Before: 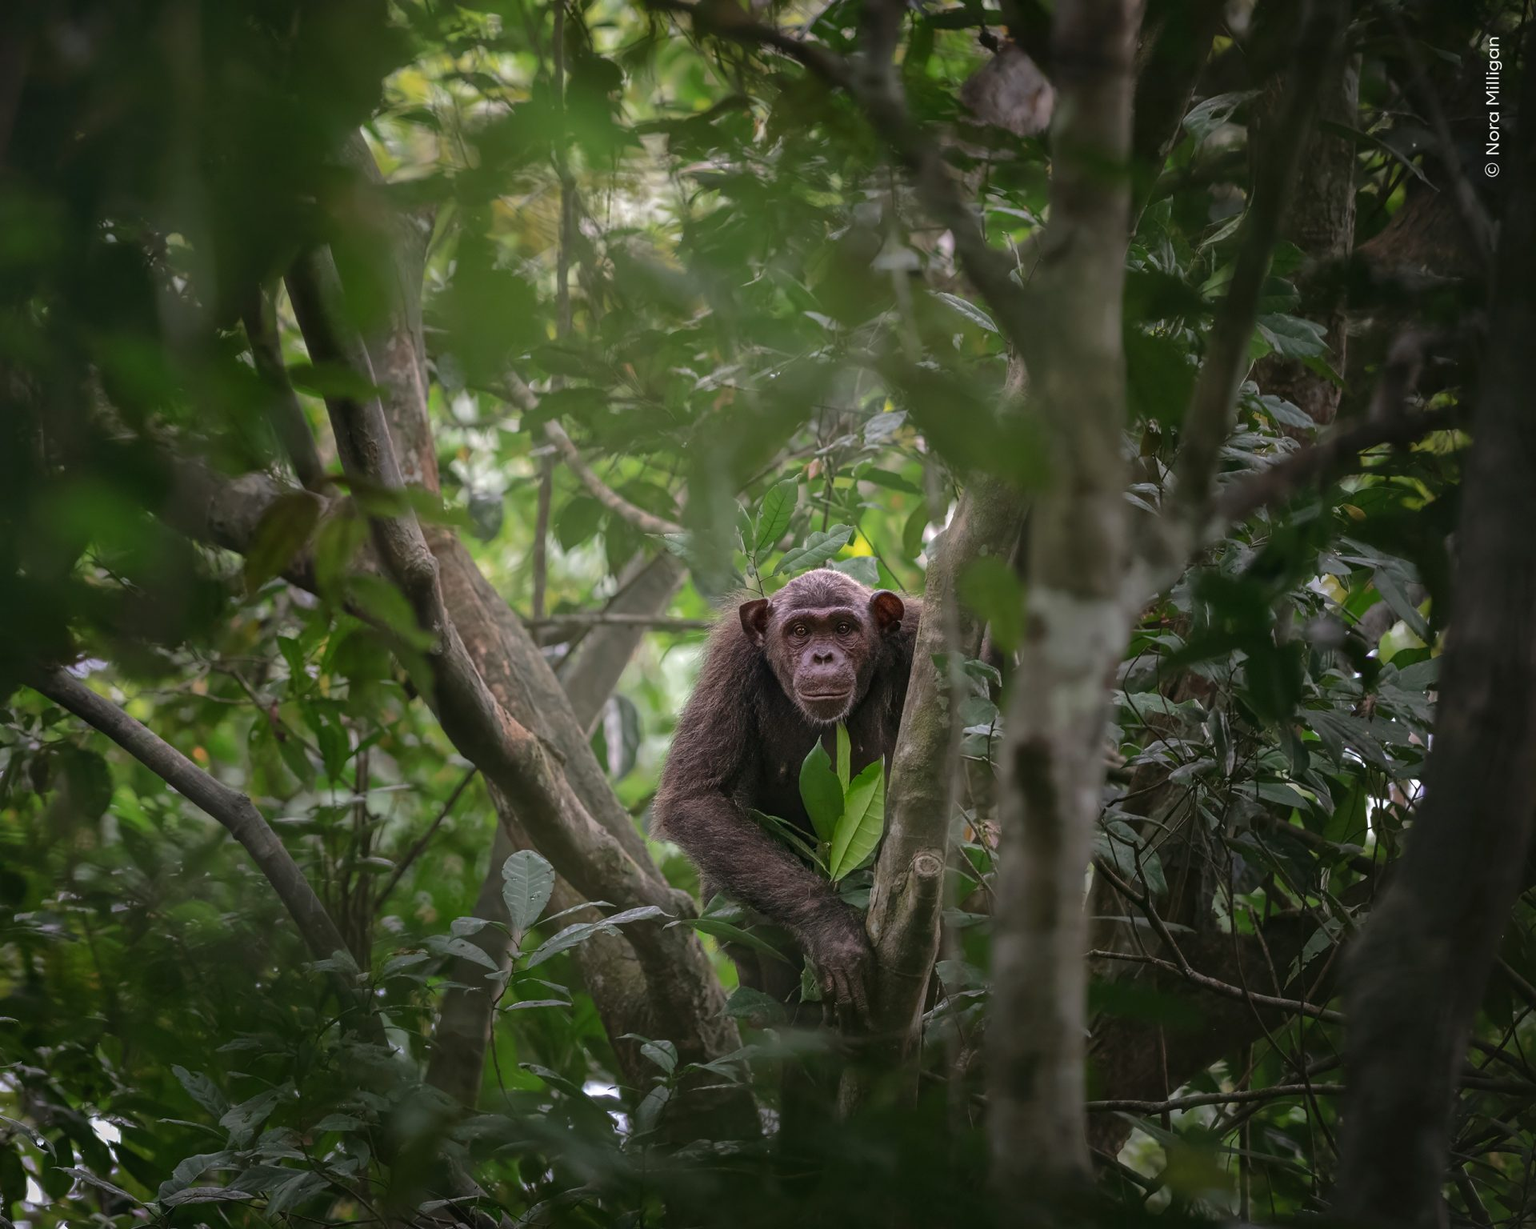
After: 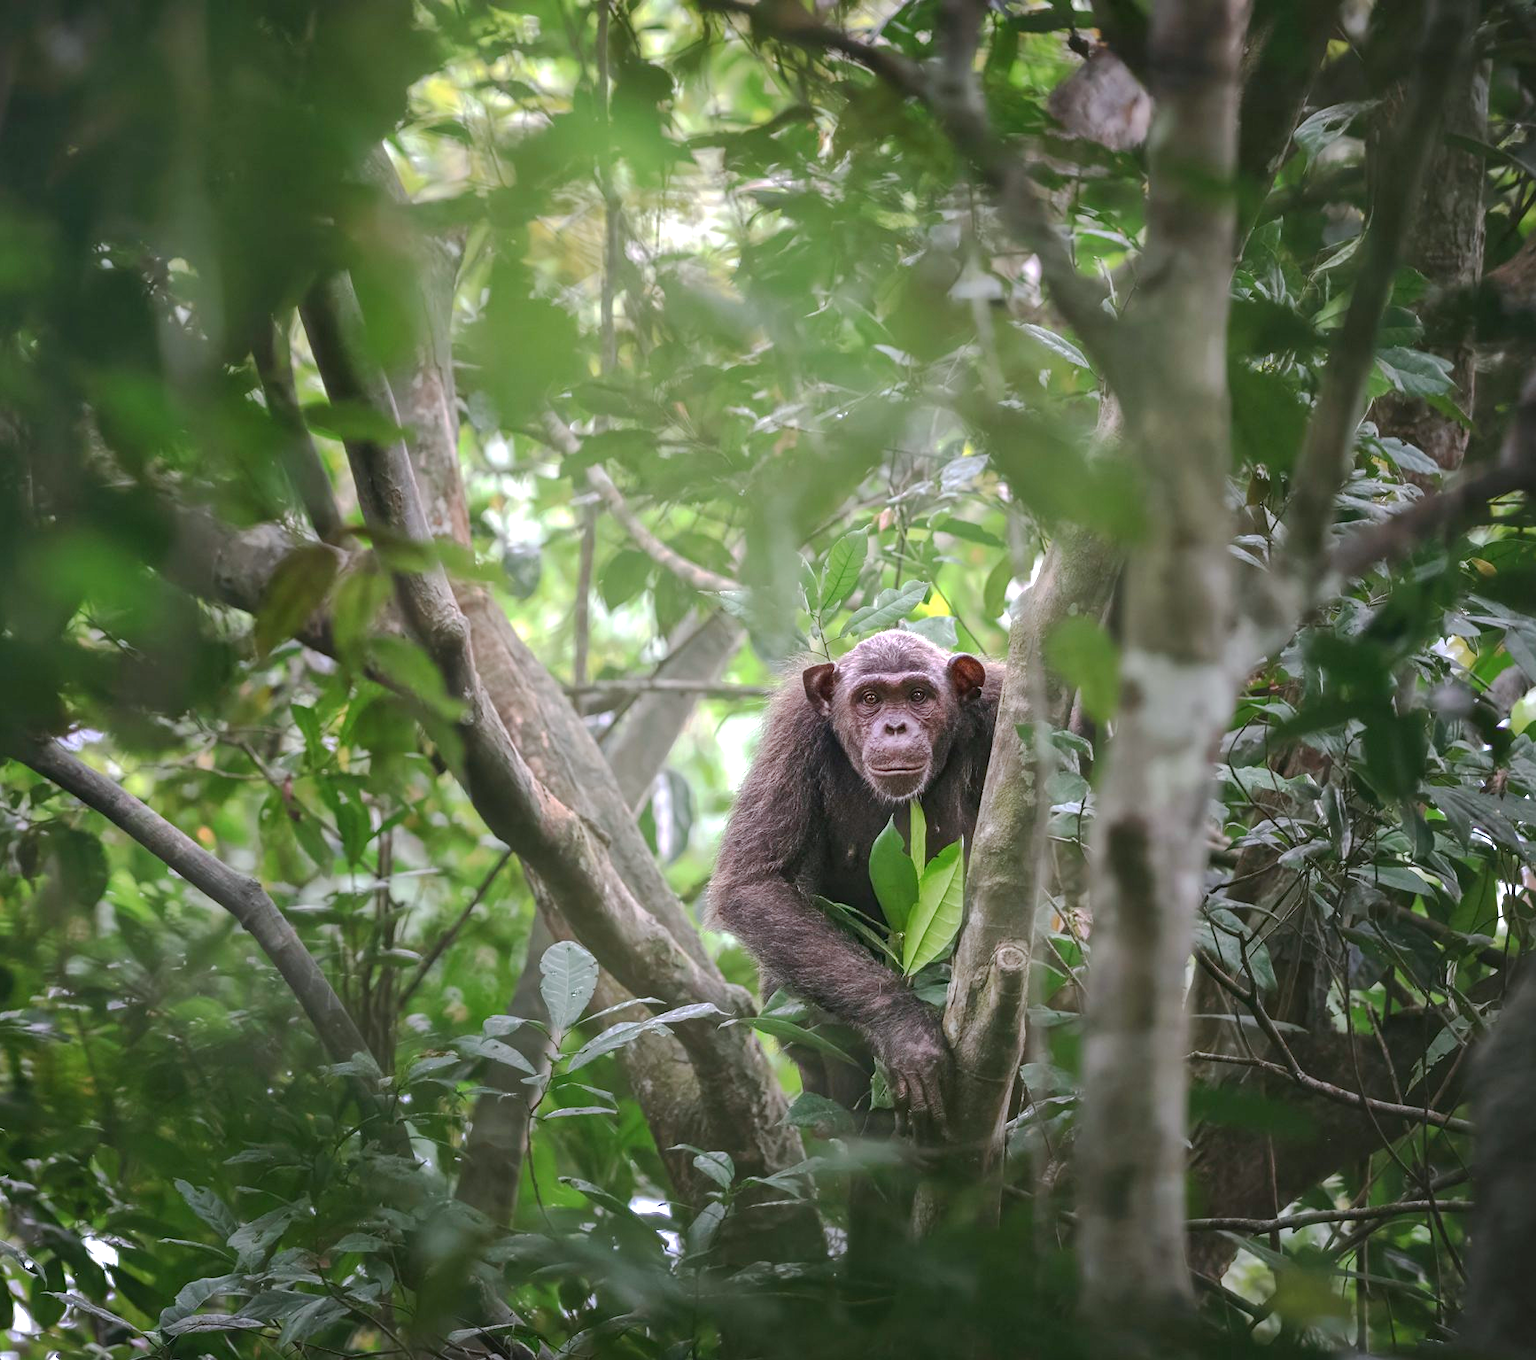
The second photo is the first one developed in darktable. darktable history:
base curve: curves: ch0 [(0, 0) (0.262, 0.32) (0.722, 0.705) (1, 1)], exposure shift 0.01, preserve colors none
crop and rotate: left 0.987%, right 8.664%
color calibration: illuminant as shot in camera, x 0.358, y 0.373, temperature 4628.91 K
exposure: exposure 1 EV, compensate highlight preservation false
